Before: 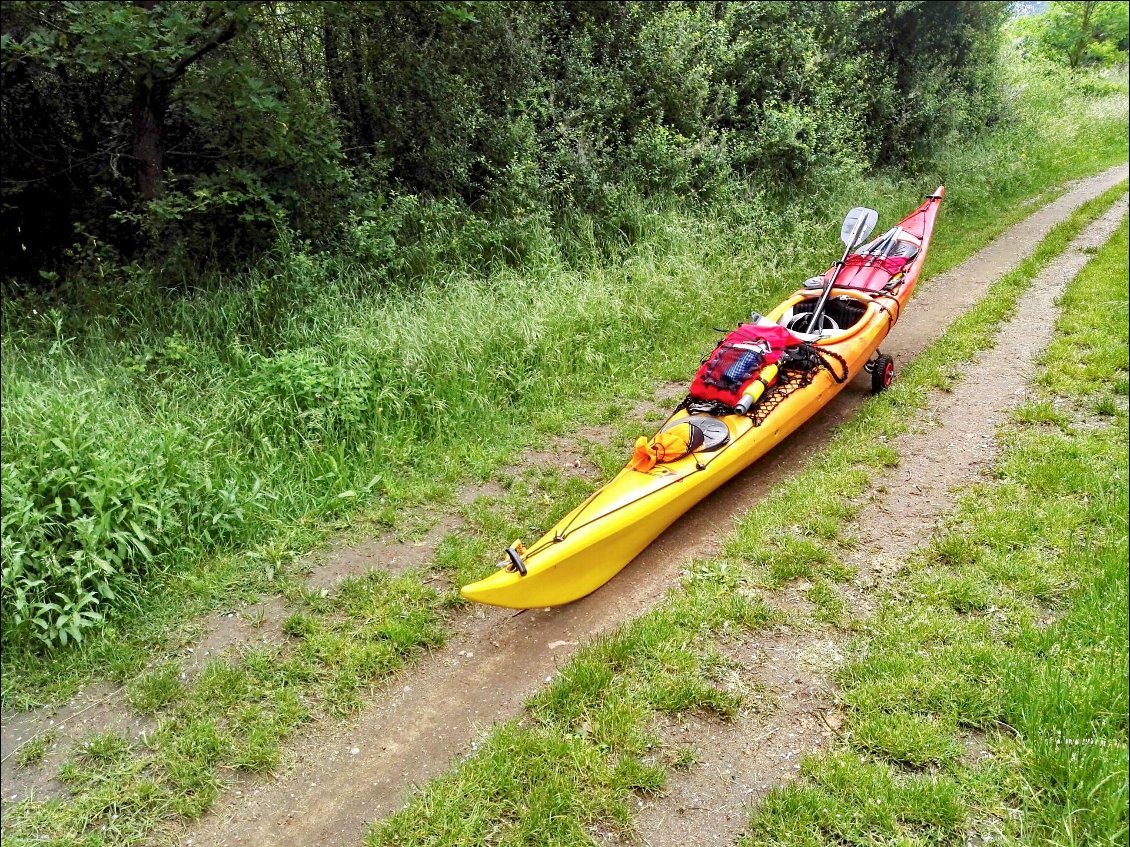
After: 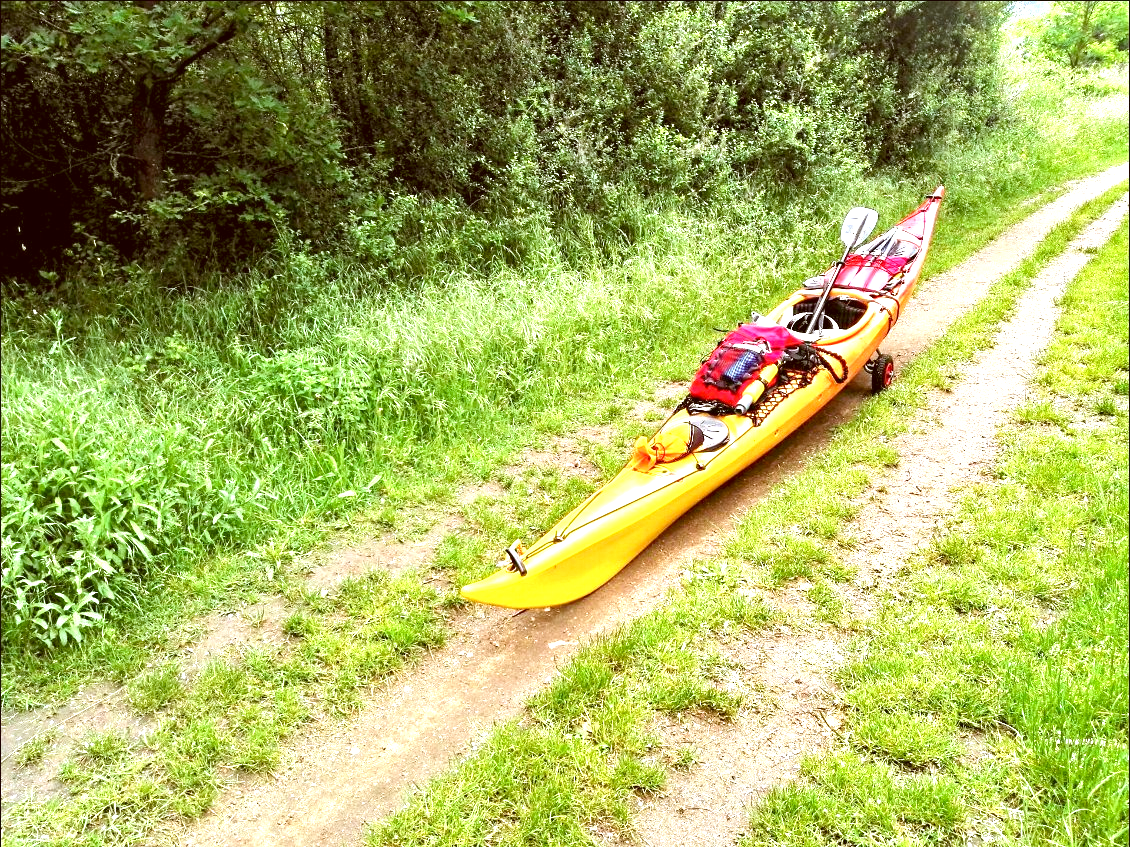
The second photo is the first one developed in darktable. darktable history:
color correction: highlights a* -0.56, highlights b* 0.161, shadows a* 4.87, shadows b* 20.63
exposure: black level correction 0, exposure 1.106 EV, compensate highlight preservation false
